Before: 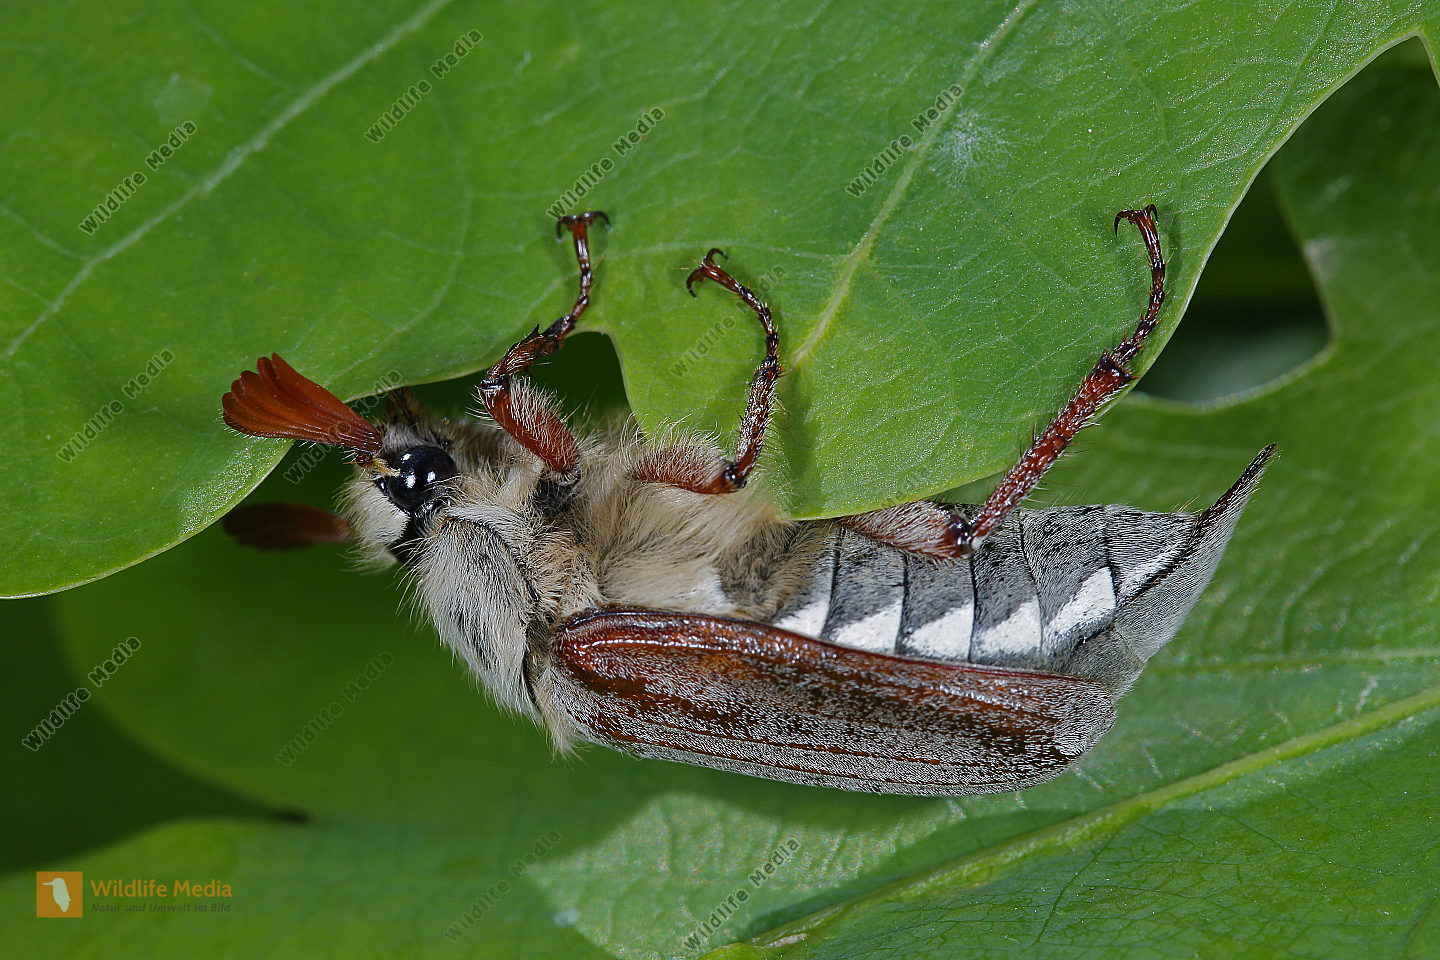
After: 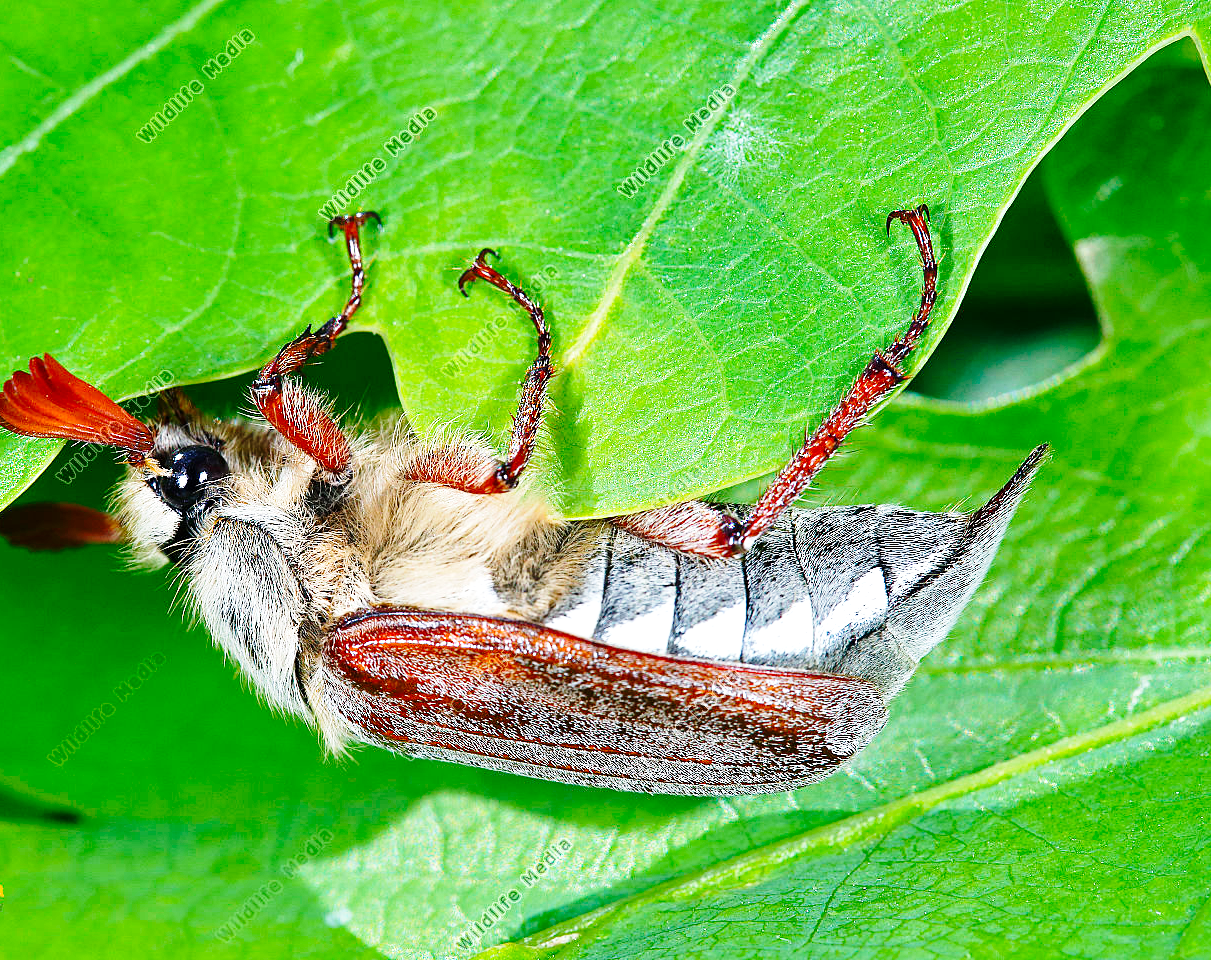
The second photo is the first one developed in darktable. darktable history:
base curve: curves: ch0 [(0, 0) (0.028, 0.03) (0.121, 0.232) (0.46, 0.748) (0.859, 0.968) (1, 1)], preserve colors none
crop: left 15.861%
shadows and highlights: shadows 36.28, highlights -26.96, highlights color adjustment 46.2%, soften with gaussian
exposure: exposure 1.094 EV, compensate exposure bias true, compensate highlight preservation false
